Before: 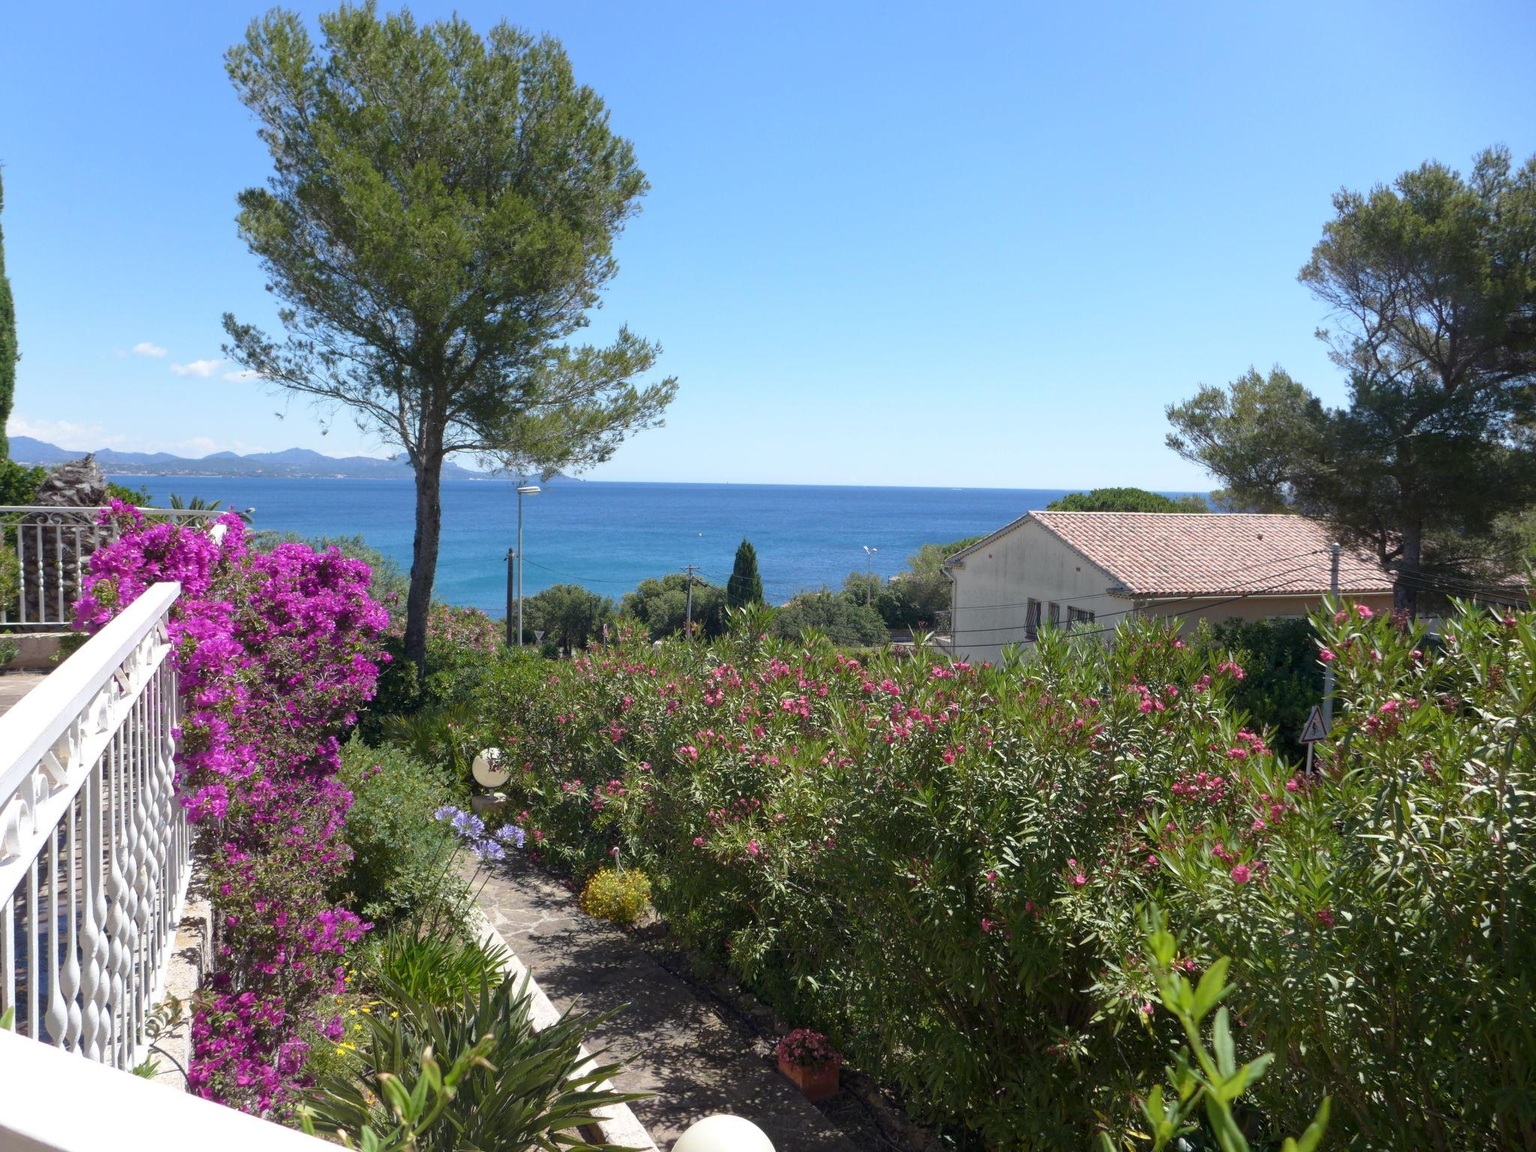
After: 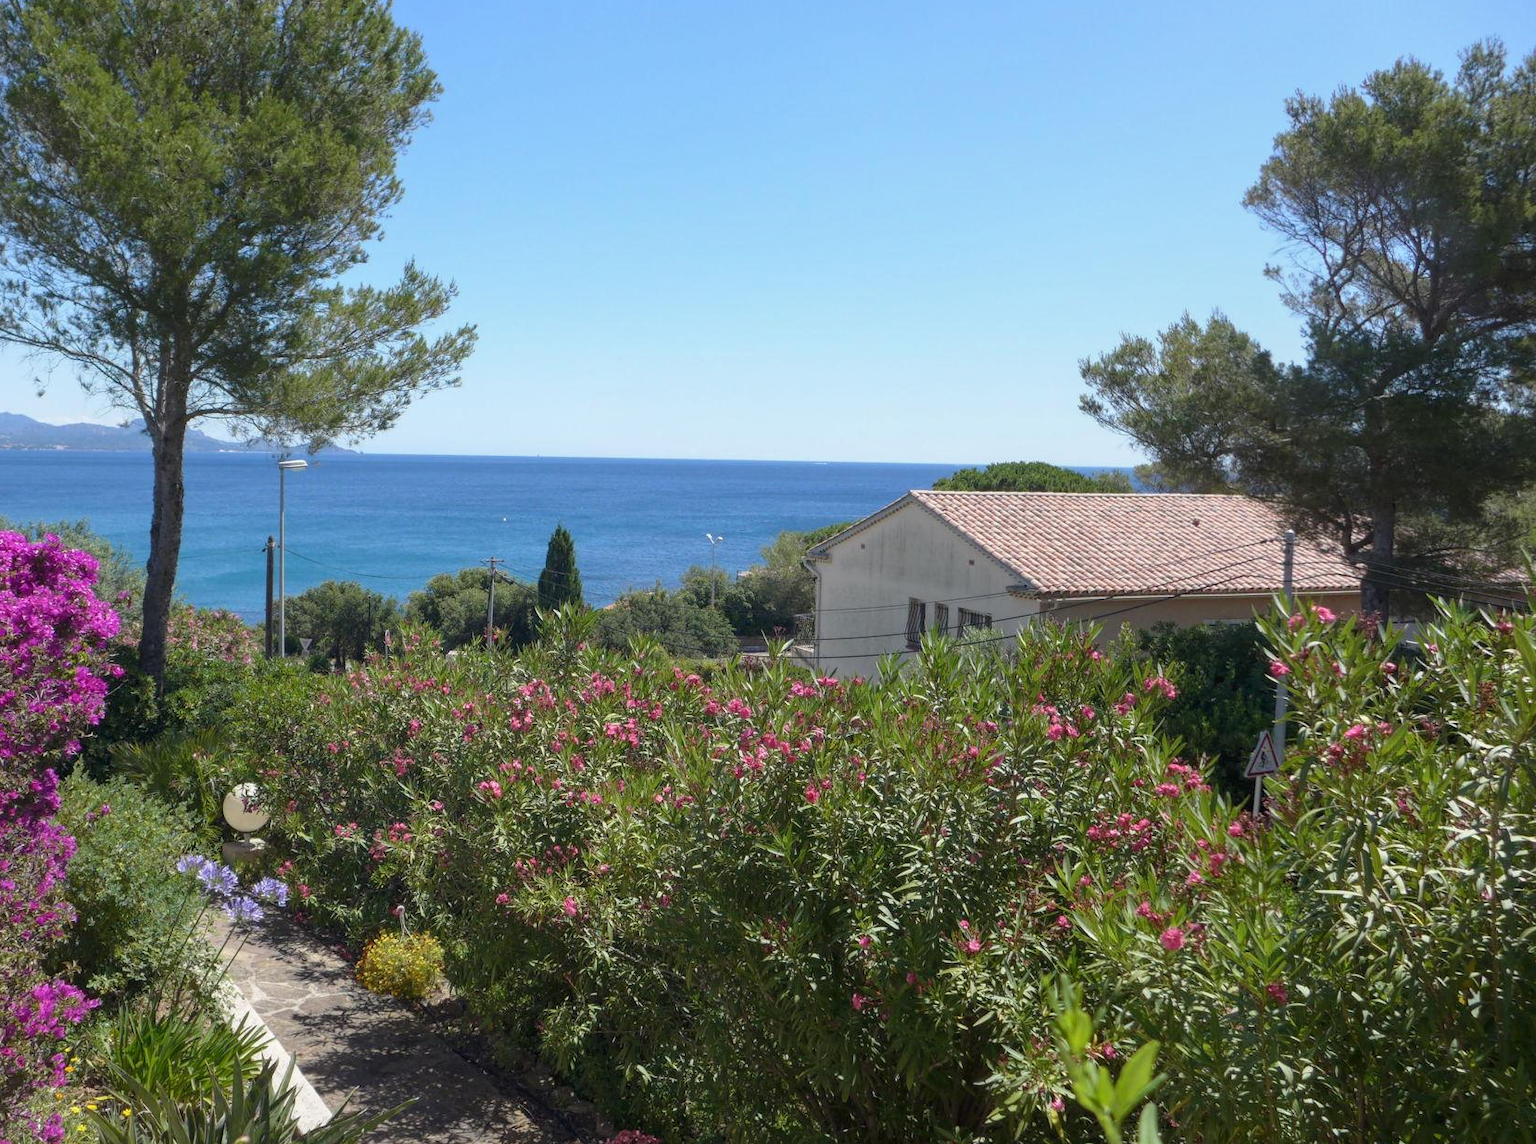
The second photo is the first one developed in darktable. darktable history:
local contrast: detail 109%
crop: left 19.024%, top 9.943%, right 0%, bottom 9.602%
